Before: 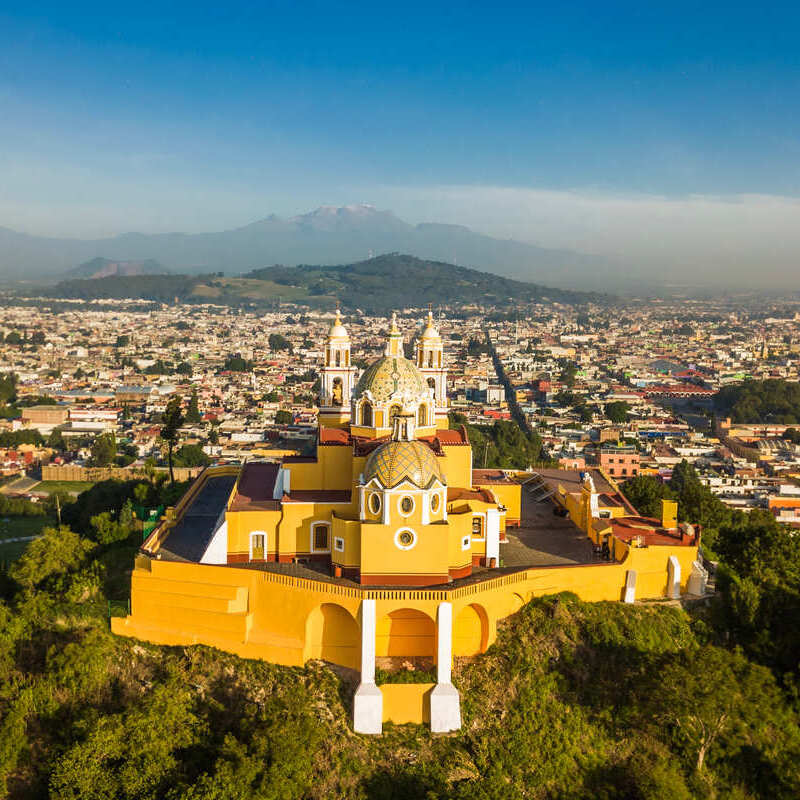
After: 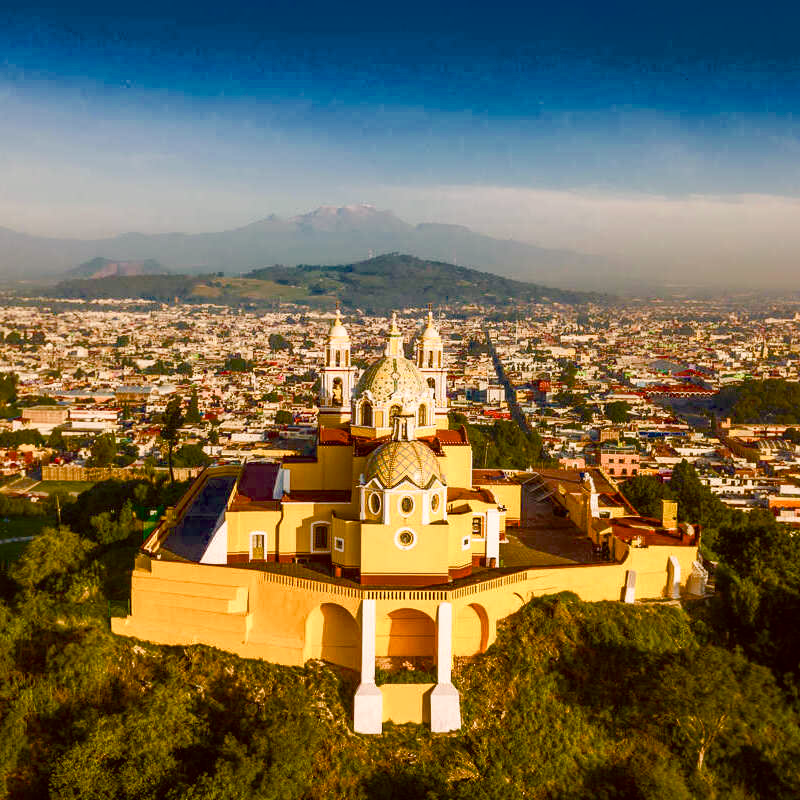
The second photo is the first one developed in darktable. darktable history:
color balance rgb: linear chroma grading › shadows 31.831%, linear chroma grading › global chroma -1.898%, linear chroma grading › mid-tones 4.176%, perceptual saturation grading › global saturation -0.001%, perceptual saturation grading › highlights -17.724%, perceptual saturation grading › mid-tones 32.487%, perceptual saturation grading › shadows 50.585%, global vibrance 10.202%, saturation formula JzAzBz (2021)
contrast equalizer: octaves 7, y [[0.506, 0.531, 0.562, 0.606, 0.638, 0.669], [0.5 ×6], [0.5 ×6], [0 ×6], [0 ×6]], mix -0.202
color correction: highlights a* 6.71, highlights b* 7.89, shadows a* 6.11, shadows b* 6.9, saturation 0.929
local contrast: highlights 101%, shadows 98%, detail 119%, midtone range 0.2
